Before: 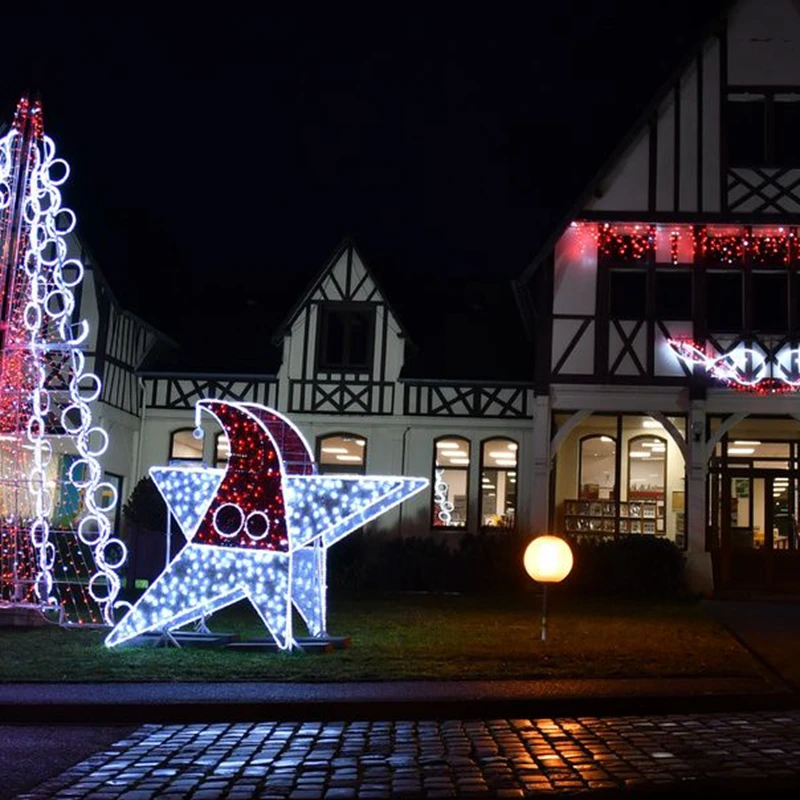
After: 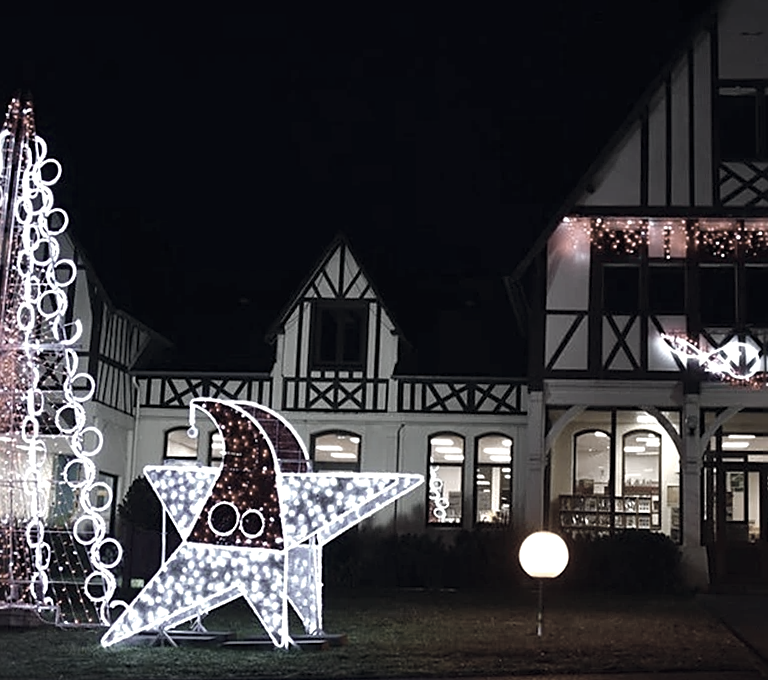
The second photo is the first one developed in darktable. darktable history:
color balance rgb: power › luminance -3.677%, power › hue 139.45°, global offset › chroma 0.063%, global offset › hue 253.91°, linear chroma grading › global chroma 15.586%, perceptual saturation grading › global saturation 20%, perceptual saturation grading › highlights -25.435%, perceptual saturation grading › shadows 26.138%, global vibrance 20%
contrast brightness saturation: saturation -0.174
color correction: highlights b* 0.037, saturation 0.254
sharpen: on, module defaults
exposure: black level correction -0.002, exposure 0.539 EV, compensate exposure bias true, compensate highlight preservation false
crop and rotate: angle 0.524°, left 0.306%, right 2.784%, bottom 14.172%
